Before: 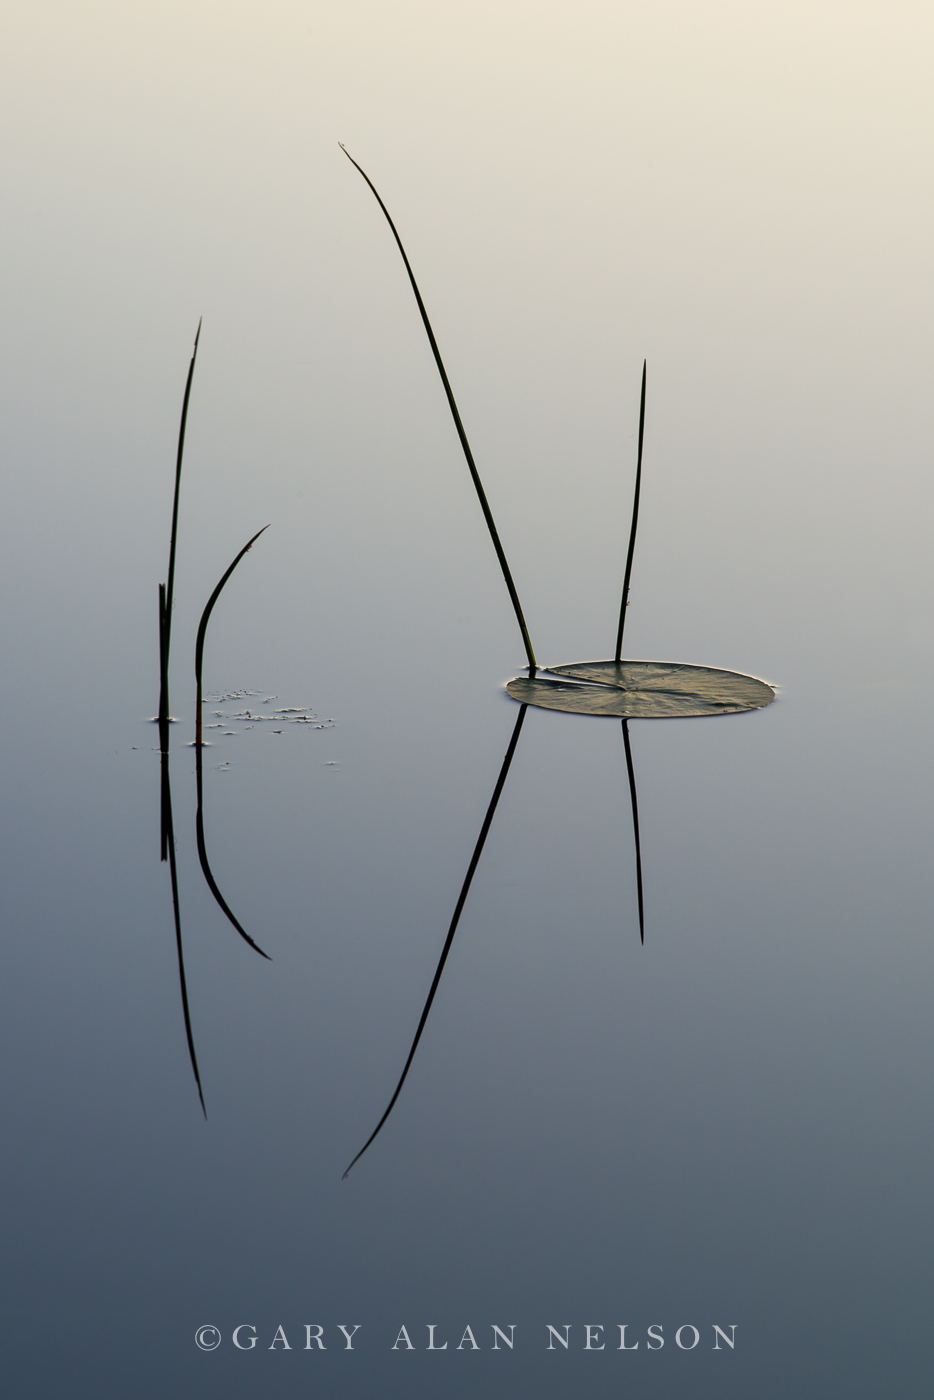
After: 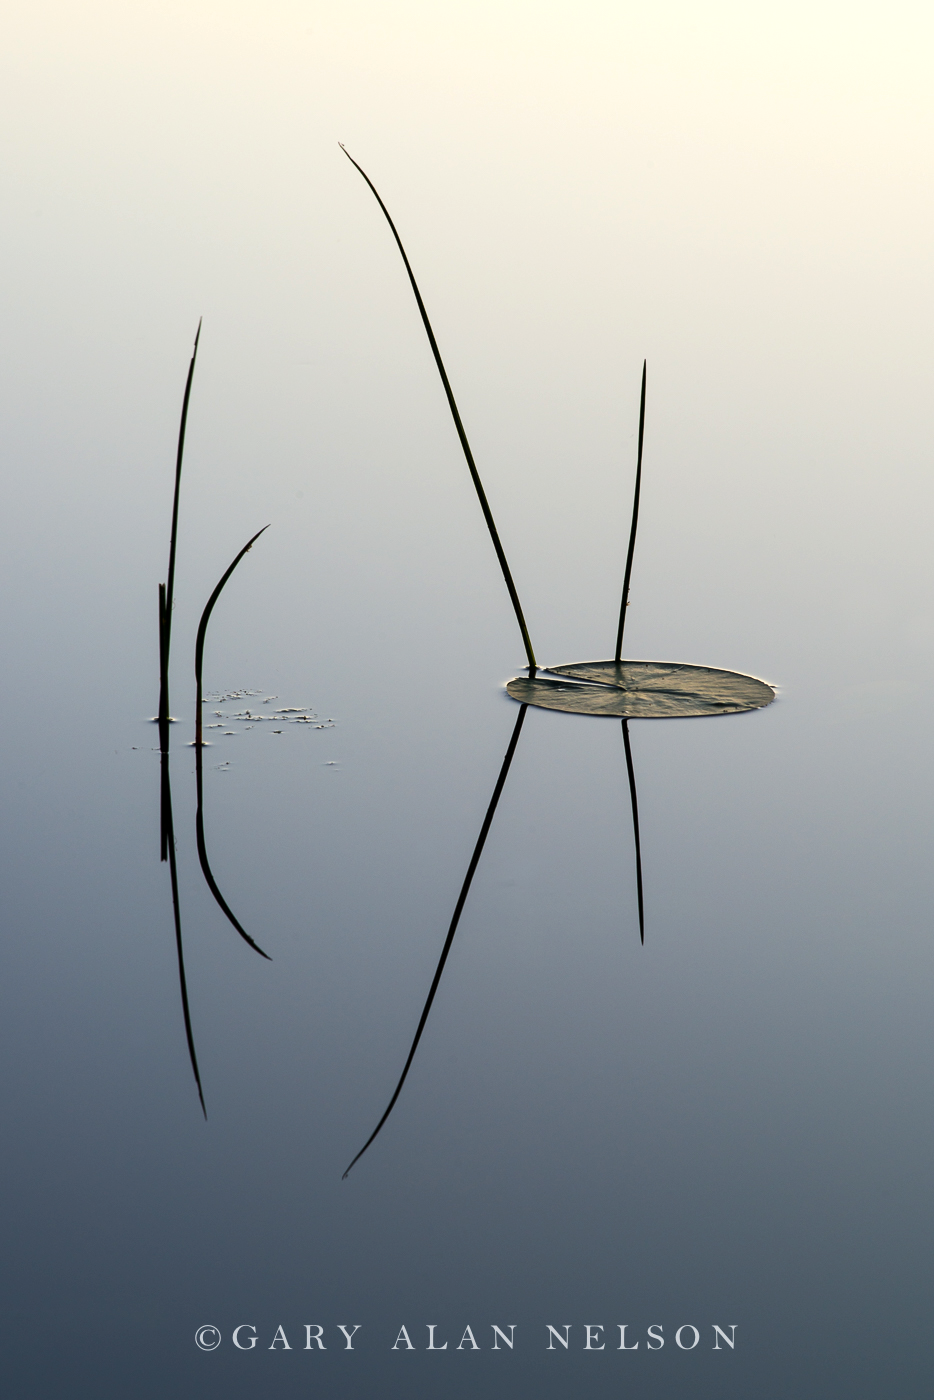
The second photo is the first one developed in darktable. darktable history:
contrast brightness saturation: contrast 0.082, saturation 0.021
tone equalizer: -8 EV -0.423 EV, -7 EV -0.395 EV, -6 EV -0.372 EV, -5 EV -0.254 EV, -3 EV 0.19 EV, -2 EV 0.328 EV, -1 EV 0.401 EV, +0 EV 0.429 EV, edges refinement/feathering 500, mask exposure compensation -1.57 EV, preserve details no
